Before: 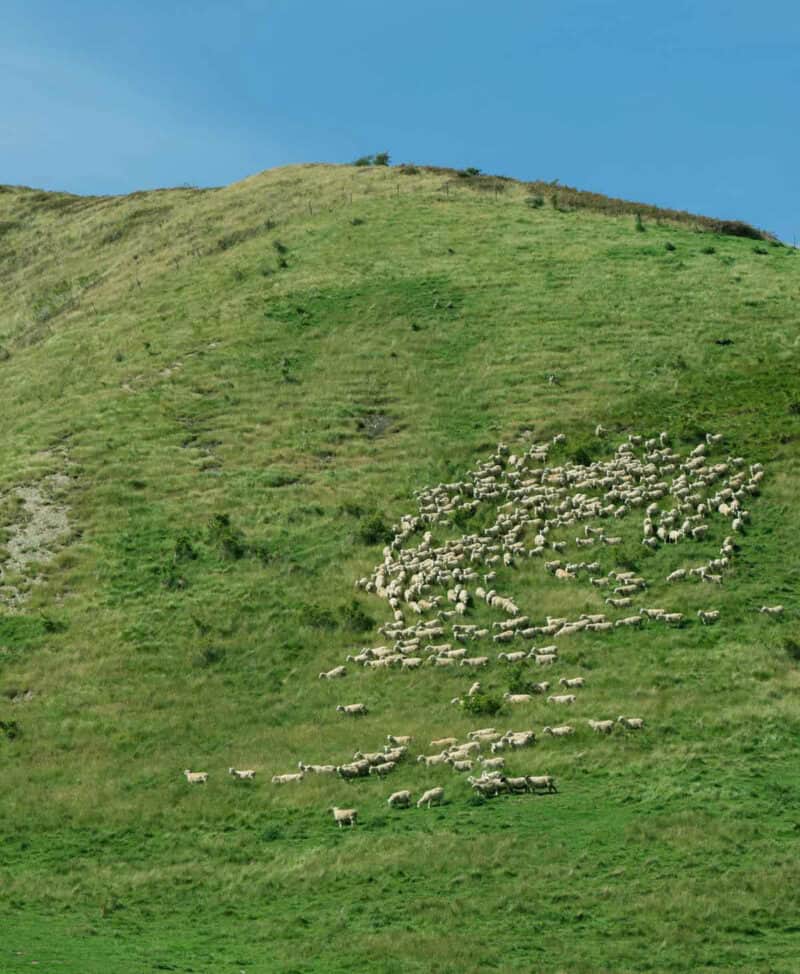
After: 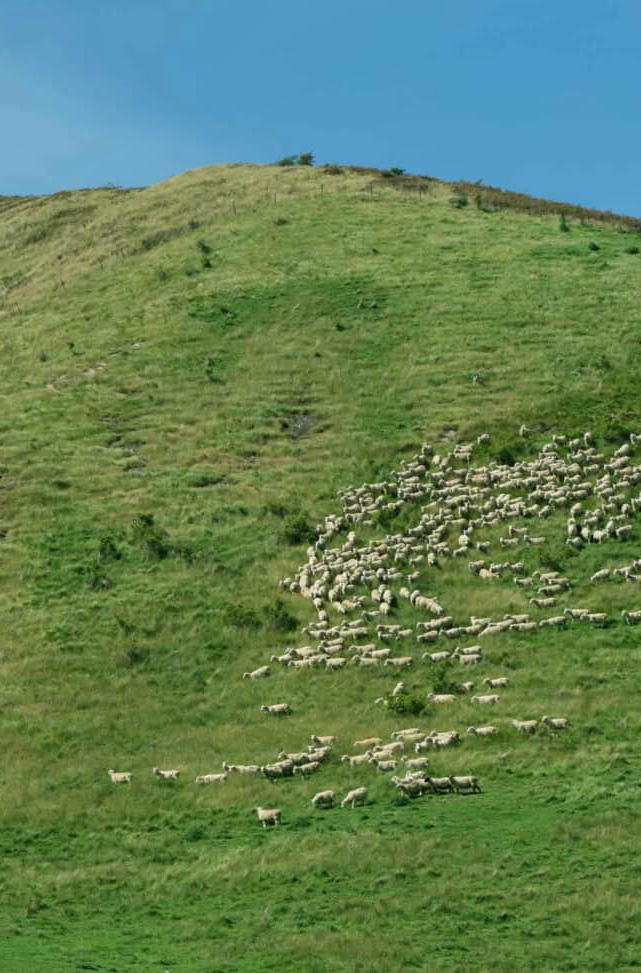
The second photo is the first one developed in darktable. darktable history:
crop and rotate: left 9.576%, right 10.225%
shadows and highlights: shadows 58.6, soften with gaussian
